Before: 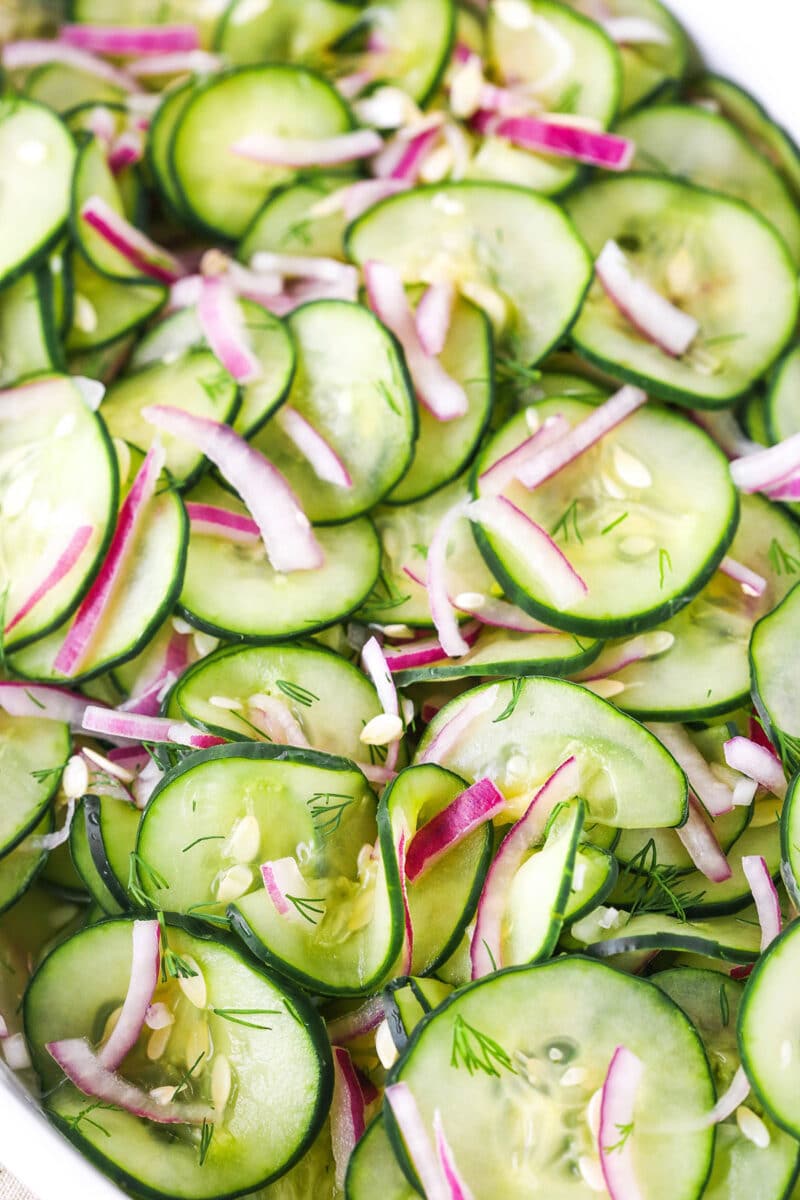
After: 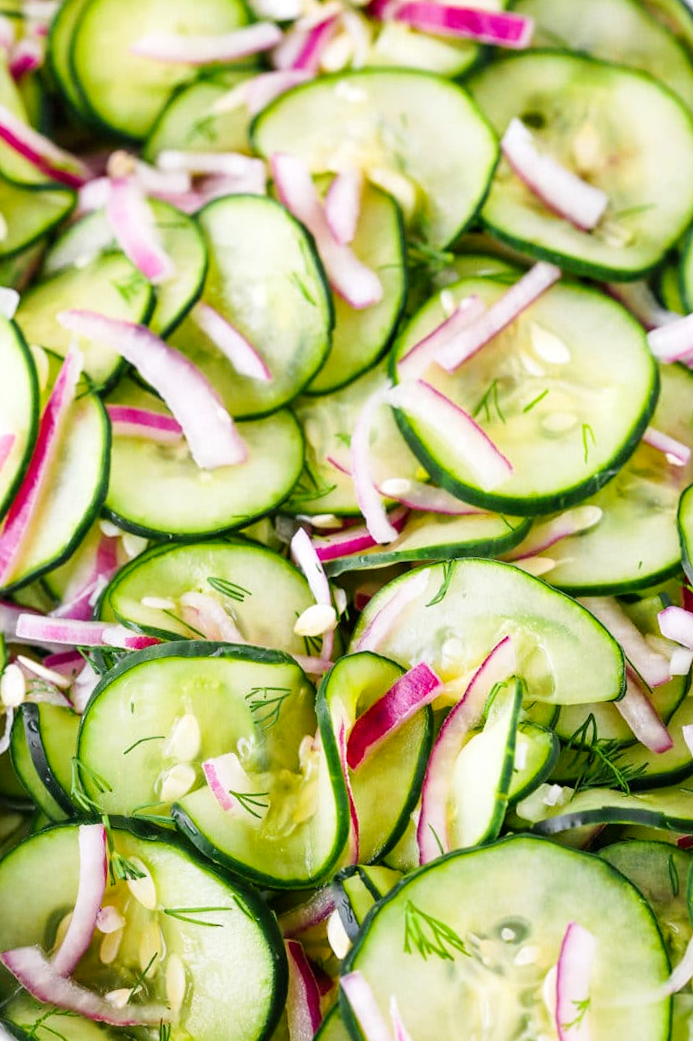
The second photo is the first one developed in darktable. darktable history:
crop and rotate: angle 3.36°, left 5.827%, top 5.693%
tone curve: curves: ch0 [(0.003, 0) (0.066, 0.023) (0.149, 0.094) (0.264, 0.238) (0.395, 0.401) (0.517, 0.553) (0.716, 0.743) (0.813, 0.846) (1, 1)]; ch1 [(0, 0) (0.164, 0.115) (0.337, 0.332) (0.39, 0.398) (0.464, 0.461) (0.501, 0.5) (0.521, 0.529) (0.571, 0.588) (0.652, 0.681) (0.733, 0.749) (0.811, 0.796) (1, 1)]; ch2 [(0, 0) (0.337, 0.382) (0.464, 0.476) (0.501, 0.502) (0.527, 0.54) (0.556, 0.567) (0.6, 0.59) (0.687, 0.675) (1, 1)], preserve colors none
